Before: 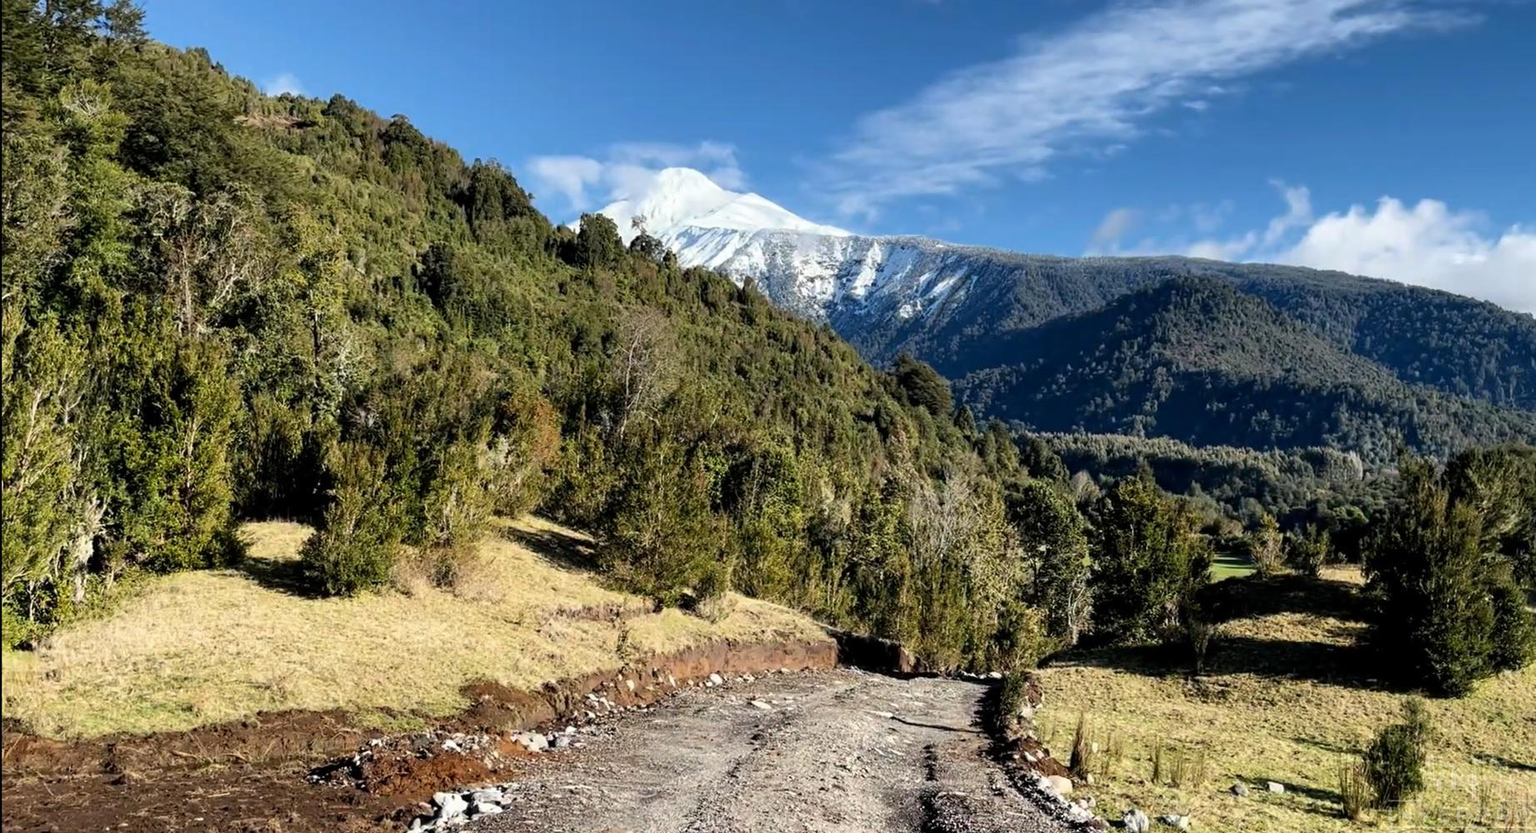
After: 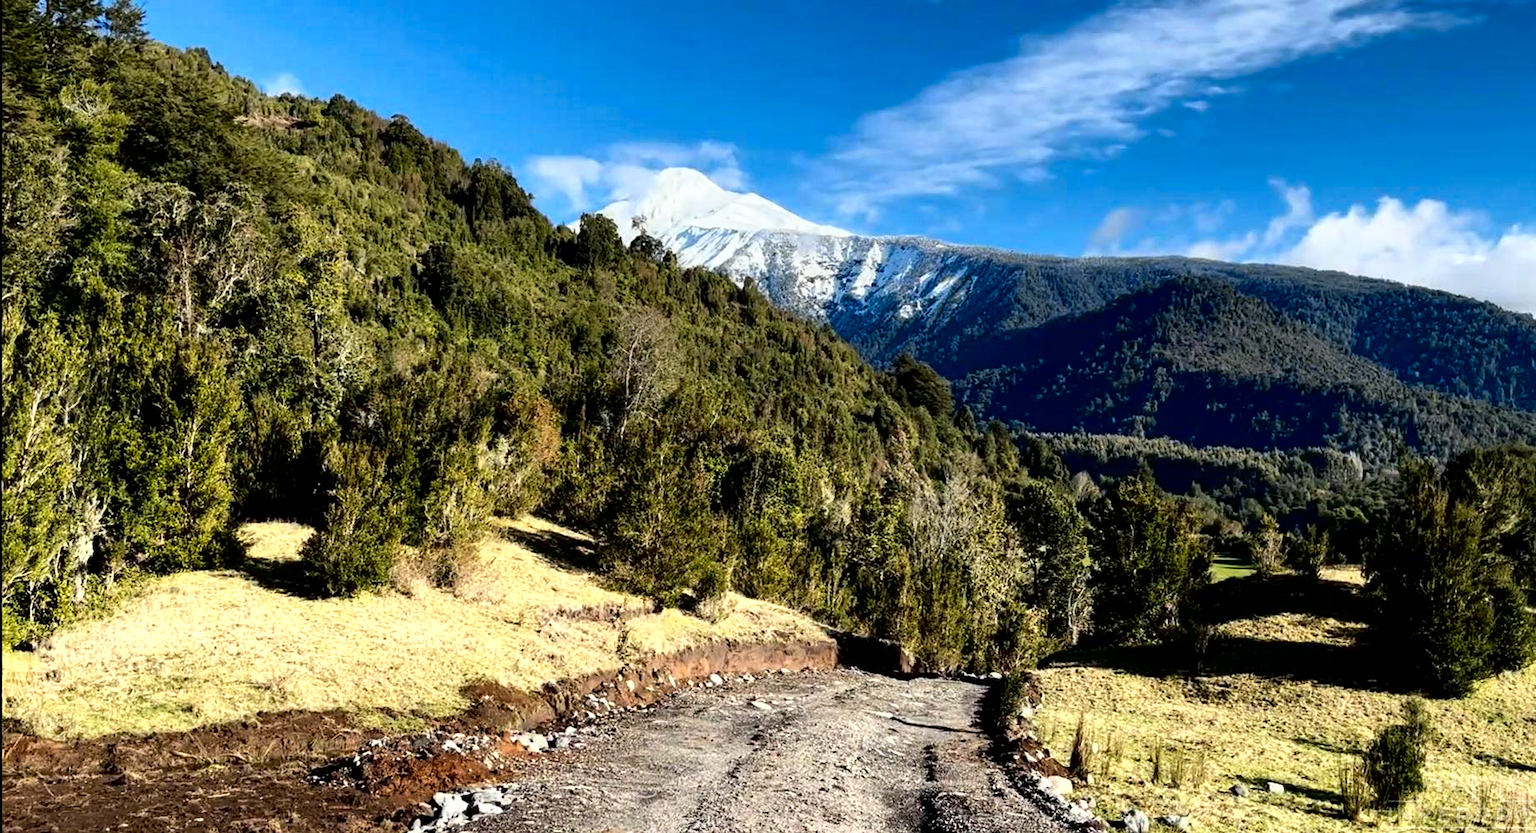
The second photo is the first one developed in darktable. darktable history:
color zones: curves: ch0 [(0.099, 0.624) (0.257, 0.596) (0.384, 0.376) (0.529, 0.492) (0.697, 0.564) (0.768, 0.532) (0.908, 0.644)]; ch1 [(0.112, 0.564) (0.254, 0.612) (0.432, 0.676) (0.592, 0.456) (0.743, 0.684) (0.888, 0.536)]; ch2 [(0.25, 0.5) (0.469, 0.36) (0.75, 0.5)]
tone curve: curves: ch0 [(0, 0) (0.003, 0) (0.011, 0.001) (0.025, 0.003) (0.044, 0.006) (0.069, 0.009) (0.1, 0.013) (0.136, 0.032) (0.177, 0.067) (0.224, 0.121) (0.277, 0.185) (0.335, 0.255) (0.399, 0.333) (0.468, 0.417) (0.543, 0.508) (0.623, 0.606) (0.709, 0.71) (0.801, 0.819) (0.898, 0.926) (1, 1)], color space Lab, independent channels, preserve colors none
